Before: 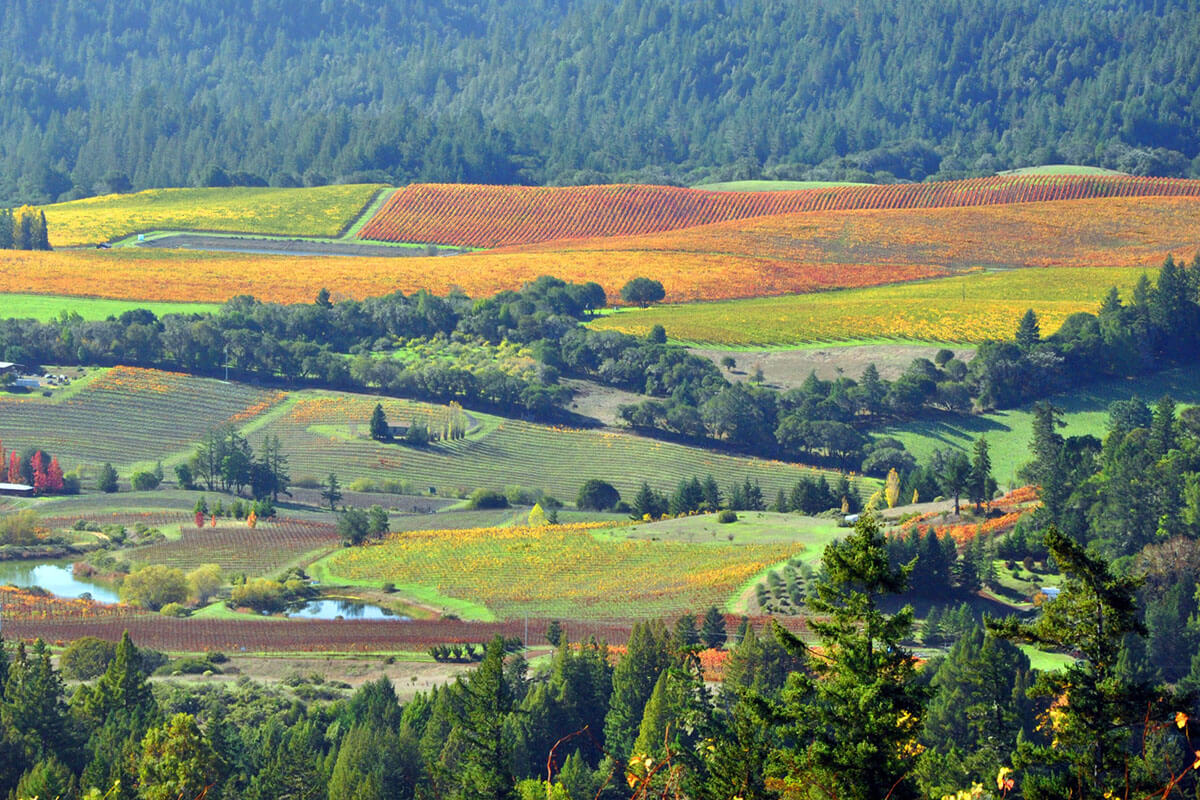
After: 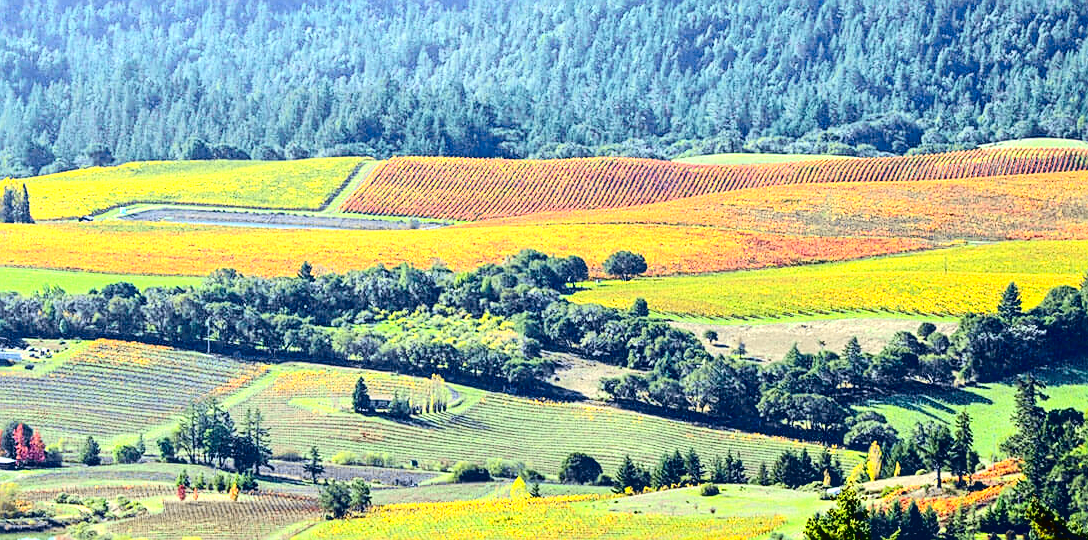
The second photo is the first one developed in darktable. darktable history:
contrast brightness saturation: contrast 0.19, brightness -0.24, saturation 0.11
local contrast: on, module defaults
exposure: exposure 0.921 EV, compensate highlight preservation false
sharpen: amount 0.575
crop: left 1.509%, top 3.452%, right 7.696%, bottom 28.452%
tone curve: curves: ch0 [(0.017, 0) (0.122, 0.046) (0.295, 0.297) (0.449, 0.505) (0.559, 0.629) (0.729, 0.796) (0.879, 0.898) (1, 0.97)]; ch1 [(0, 0) (0.393, 0.4) (0.447, 0.447) (0.485, 0.497) (0.522, 0.503) (0.539, 0.52) (0.606, 0.6) (0.696, 0.679) (1, 1)]; ch2 [(0, 0) (0.369, 0.388) (0.449, 0.431) (0.499, 0.501) (0.516, 0.536) (0.604, 0.599) (0.741, 0.763) (1, 1)], color space Lab, independent channels, preserve colors none
white balance: emerald 1
